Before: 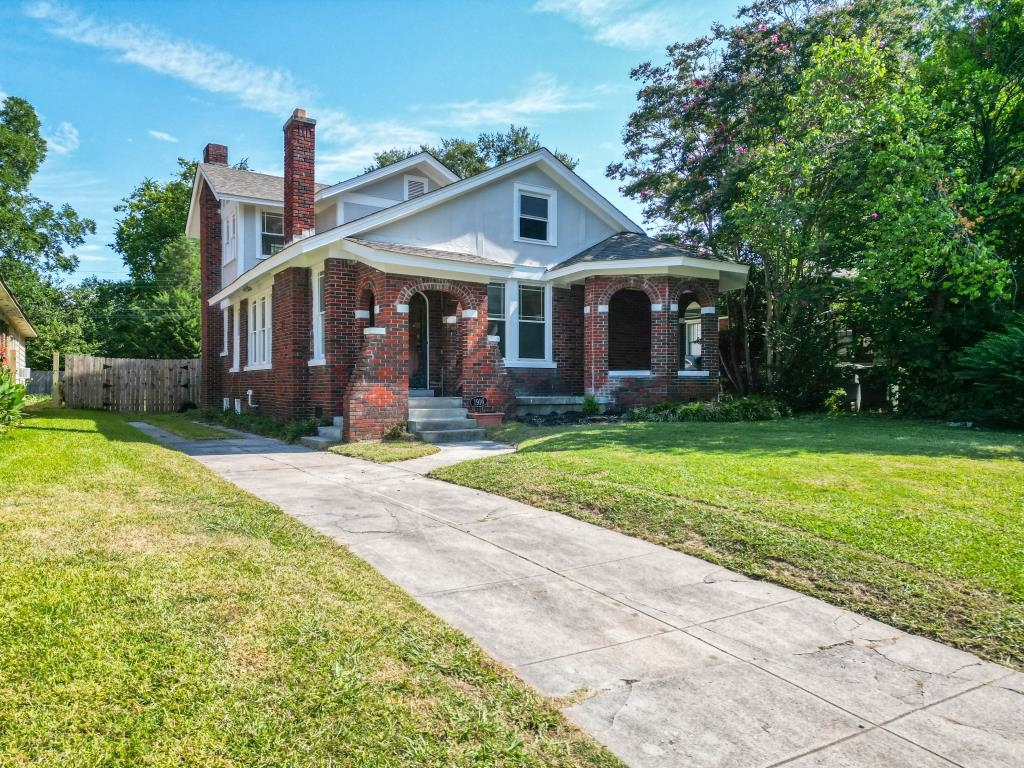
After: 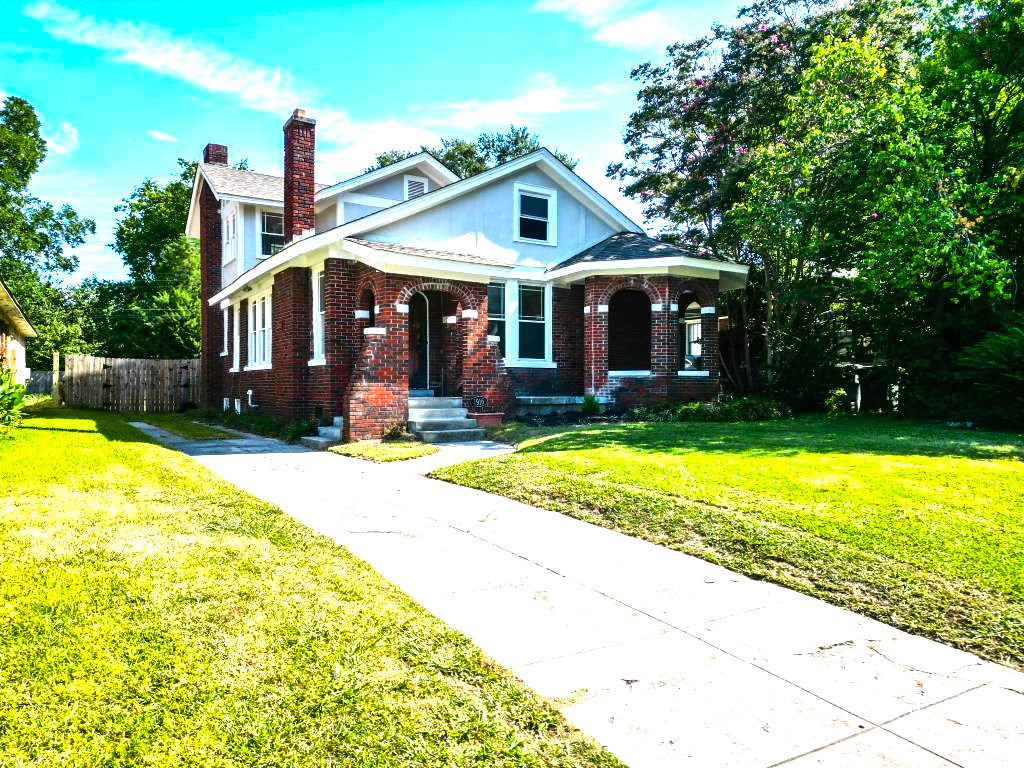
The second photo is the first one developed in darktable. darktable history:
color balance rgb: linear chroma grading › global chroma 16.62%, perceptual saturation grading › highlights -8.63%, perceptual saturation grading › mid-tones 18.66%, perceptual saturation grading › shadows 28.49%, perceptual brilliance grading › highlights 14.22%, perceptual brilliance grading › shadows -18.96%, global vibrance 27.71%
tone equalizer: -8 EV -0.75 EV, -7 EV -0.7 EV, -6 EV -0.6 EV, -5 EV -0.4 EV, -3 EV 0.4 EV, -2 EV 0.6 EV, -1 EV 0.7 EV, +0 EV 0.75 EV, edges refinement/feathering 500, mask exposure compensation -1.57 EV, preserve details no
